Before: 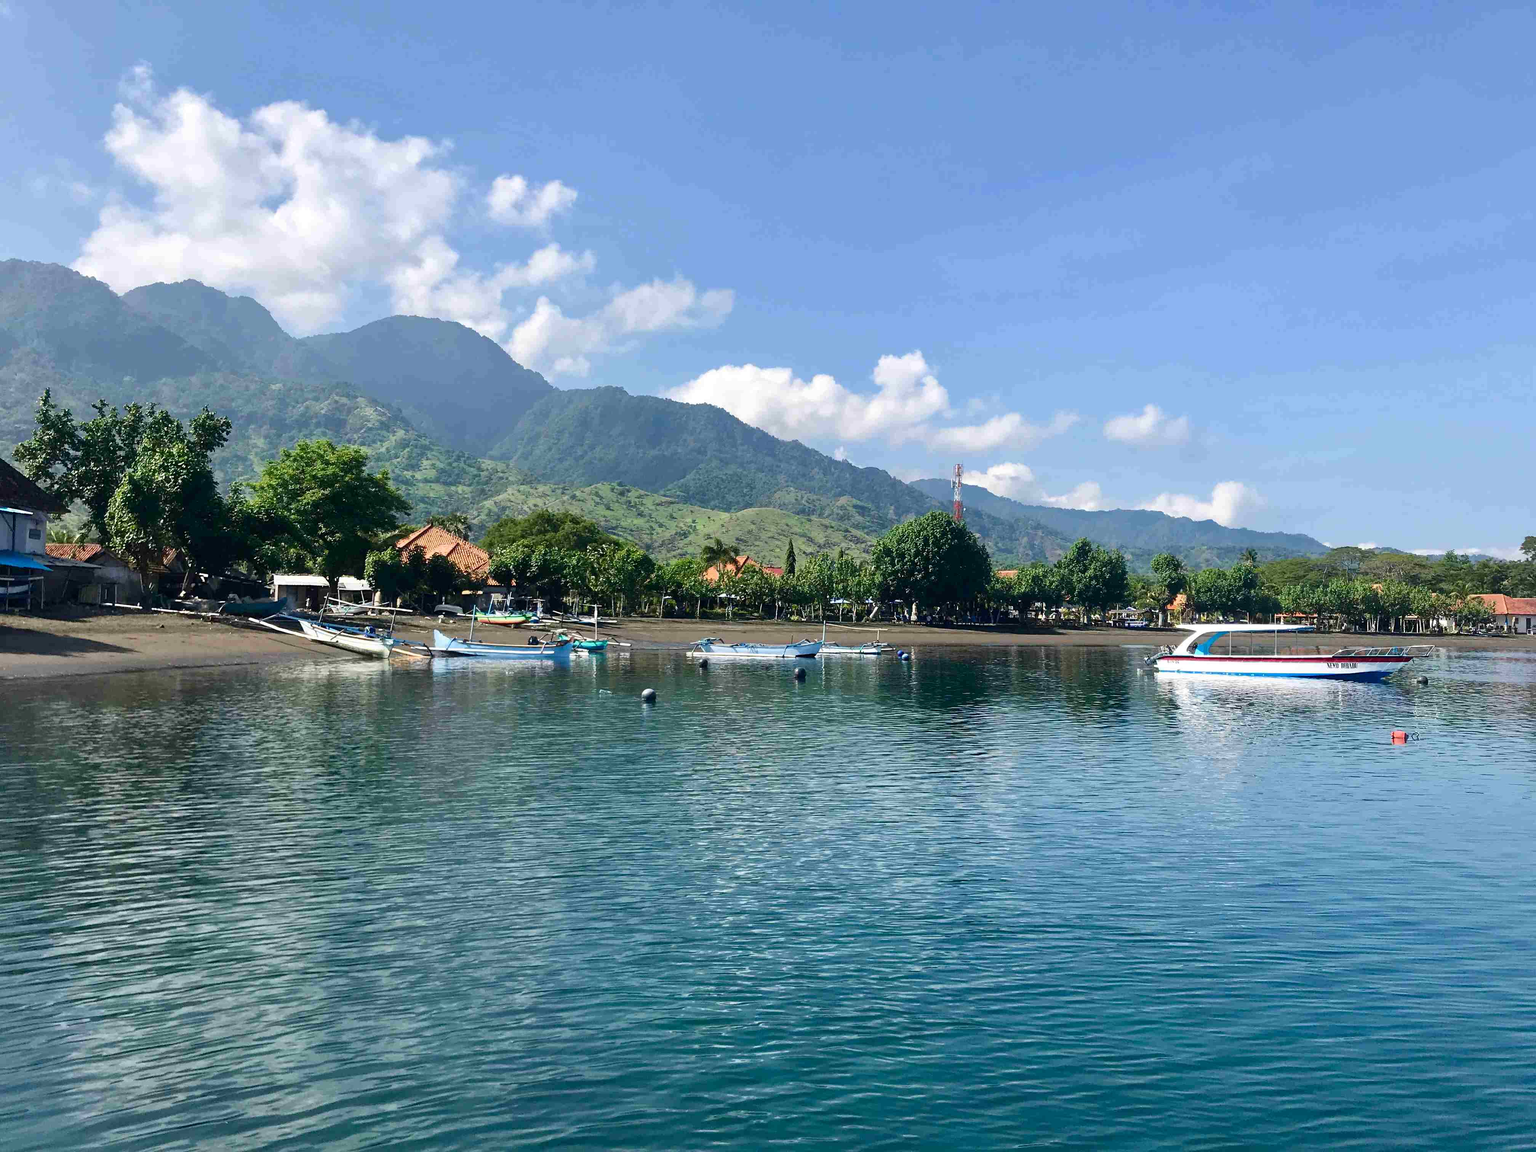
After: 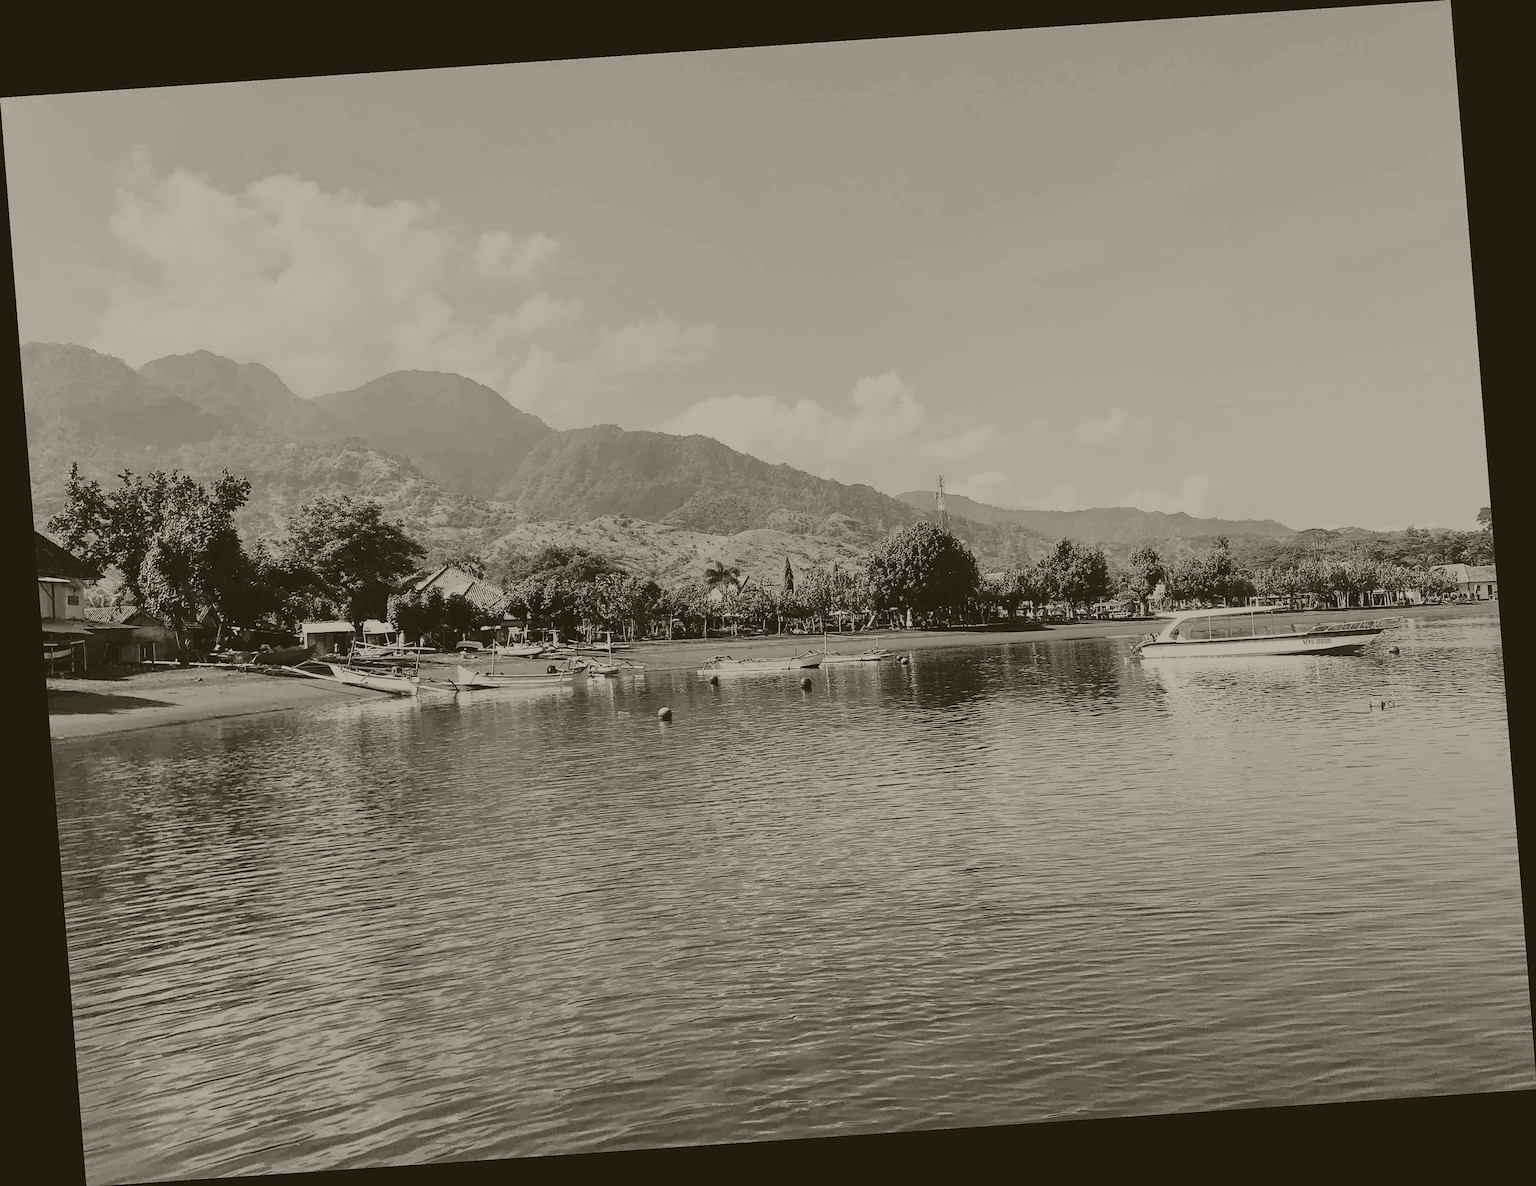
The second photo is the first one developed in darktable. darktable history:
sharpen: on, module defaults
colorize: hue 41.44°, saturation 22%, source mix 60%, lightness 10.61%
color calibration: illuminant F (fluorescent), F source F9 (Cool White Deluxe 4150 K) – high CRI, x 0.374, y 0.373, temperature 4158.34 K
color balance: lift [1, 1.001, 0.999, 1.001], gamma [1, 1.004, 1.007, 0.993], gain [1, 0.991, 0.987, 1.013], contrast 10%, output saturation 120%
base curve: curves: ch0 [(0, 0) (0.028, 0.03) (0.121, 0.232) (0.46, 0.748) (0.859, 0.968) (1, 1)]
rotate and perspective: rotation -4.2°, shear 0.006, automatic cropping off
exposure: black level correction 0.001, exposure 0.3 EV, compensate highlight preservation false
